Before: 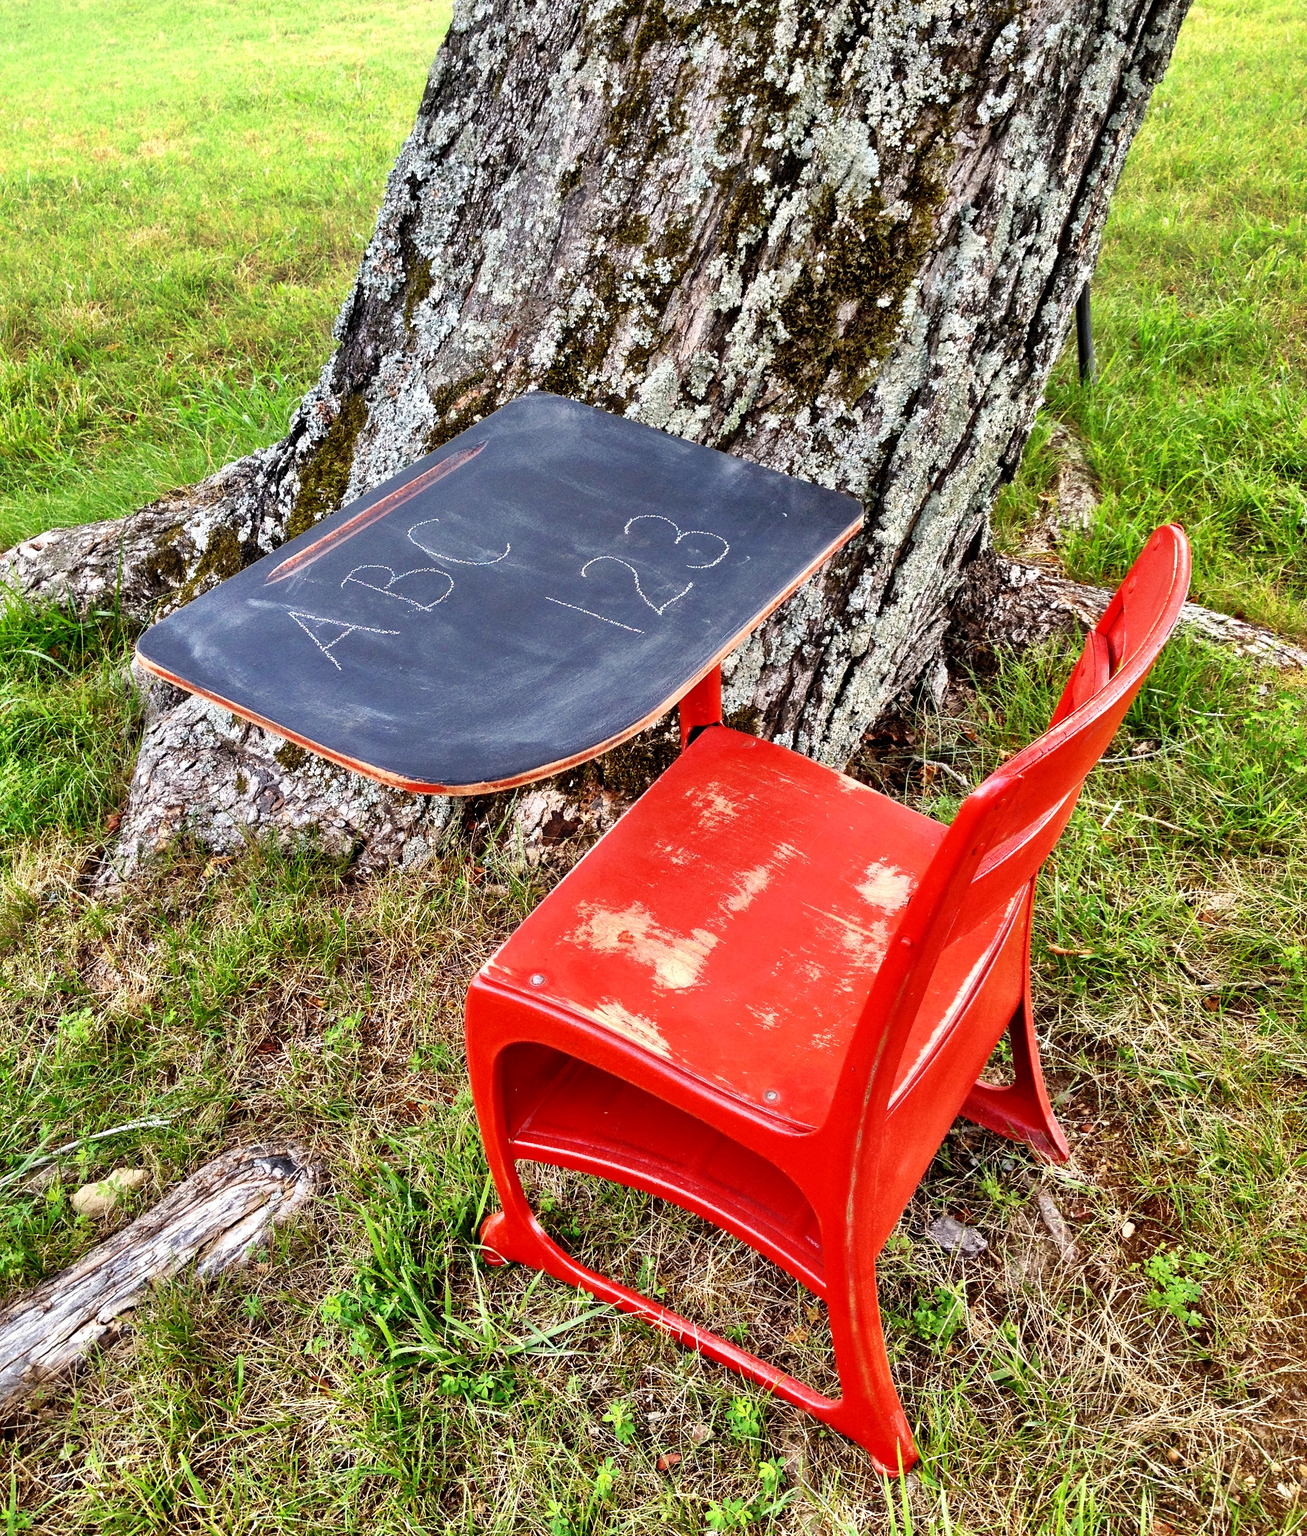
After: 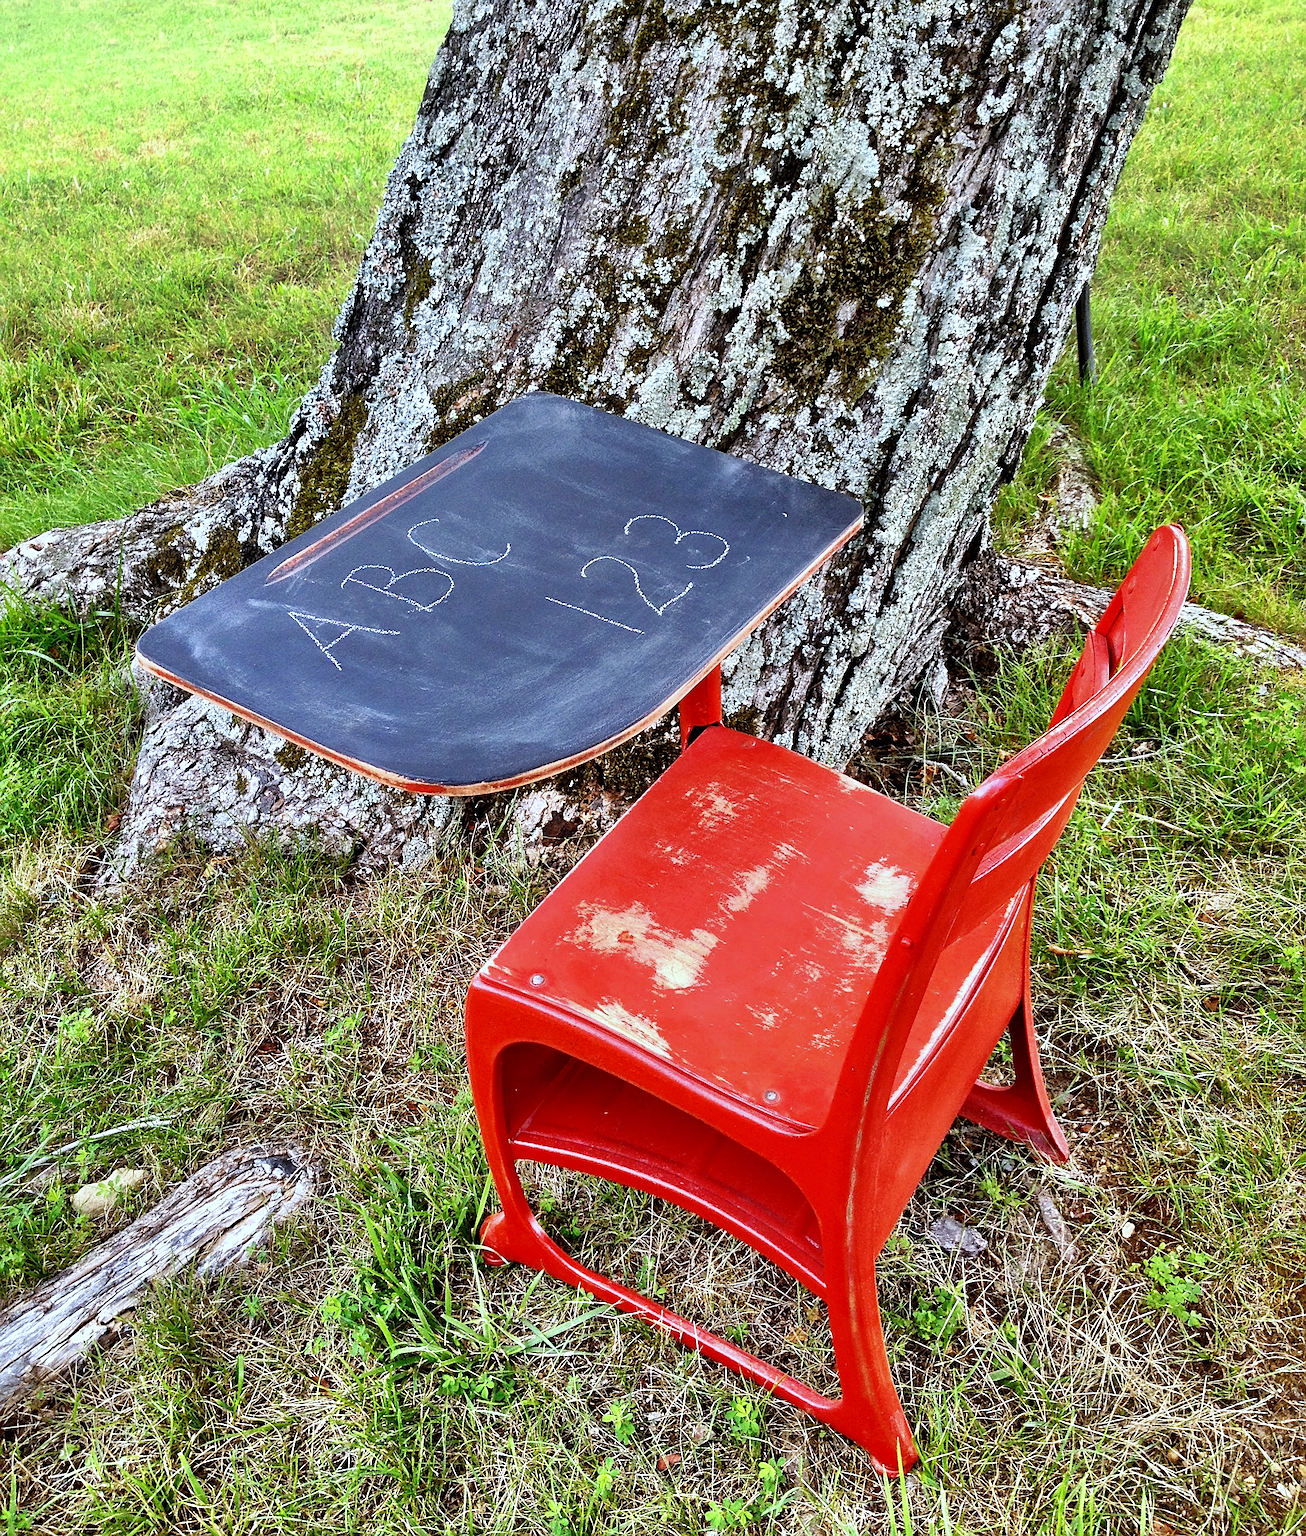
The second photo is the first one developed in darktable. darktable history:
sharpen: on, module defaults
white balance: red 0.924, blue 1.095
